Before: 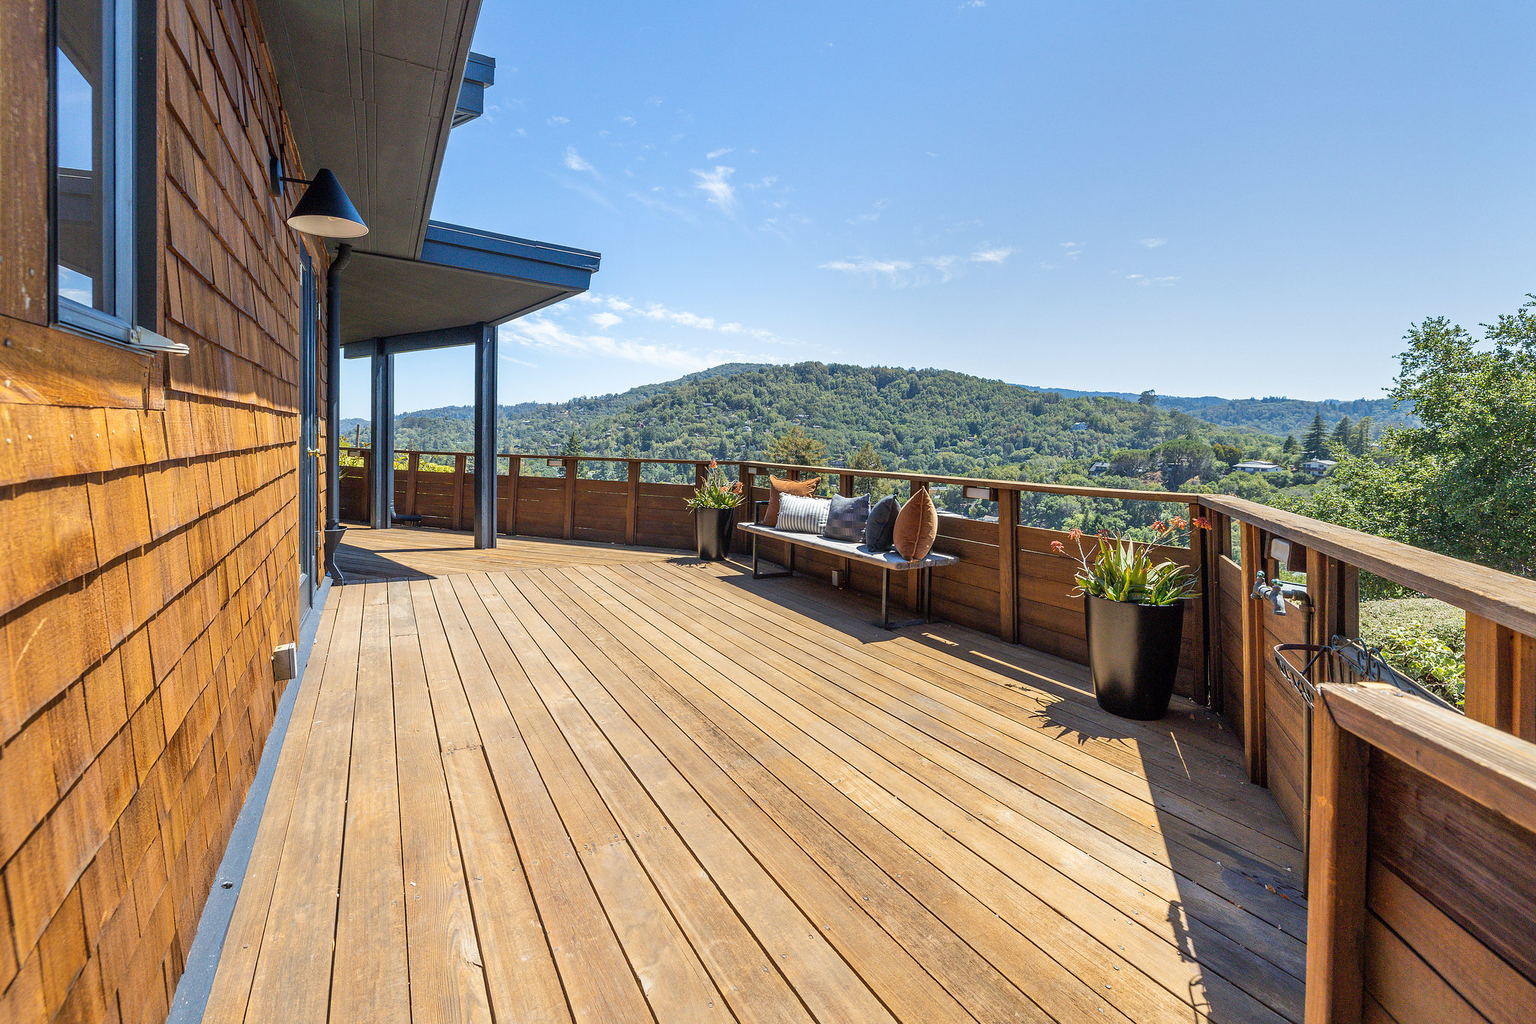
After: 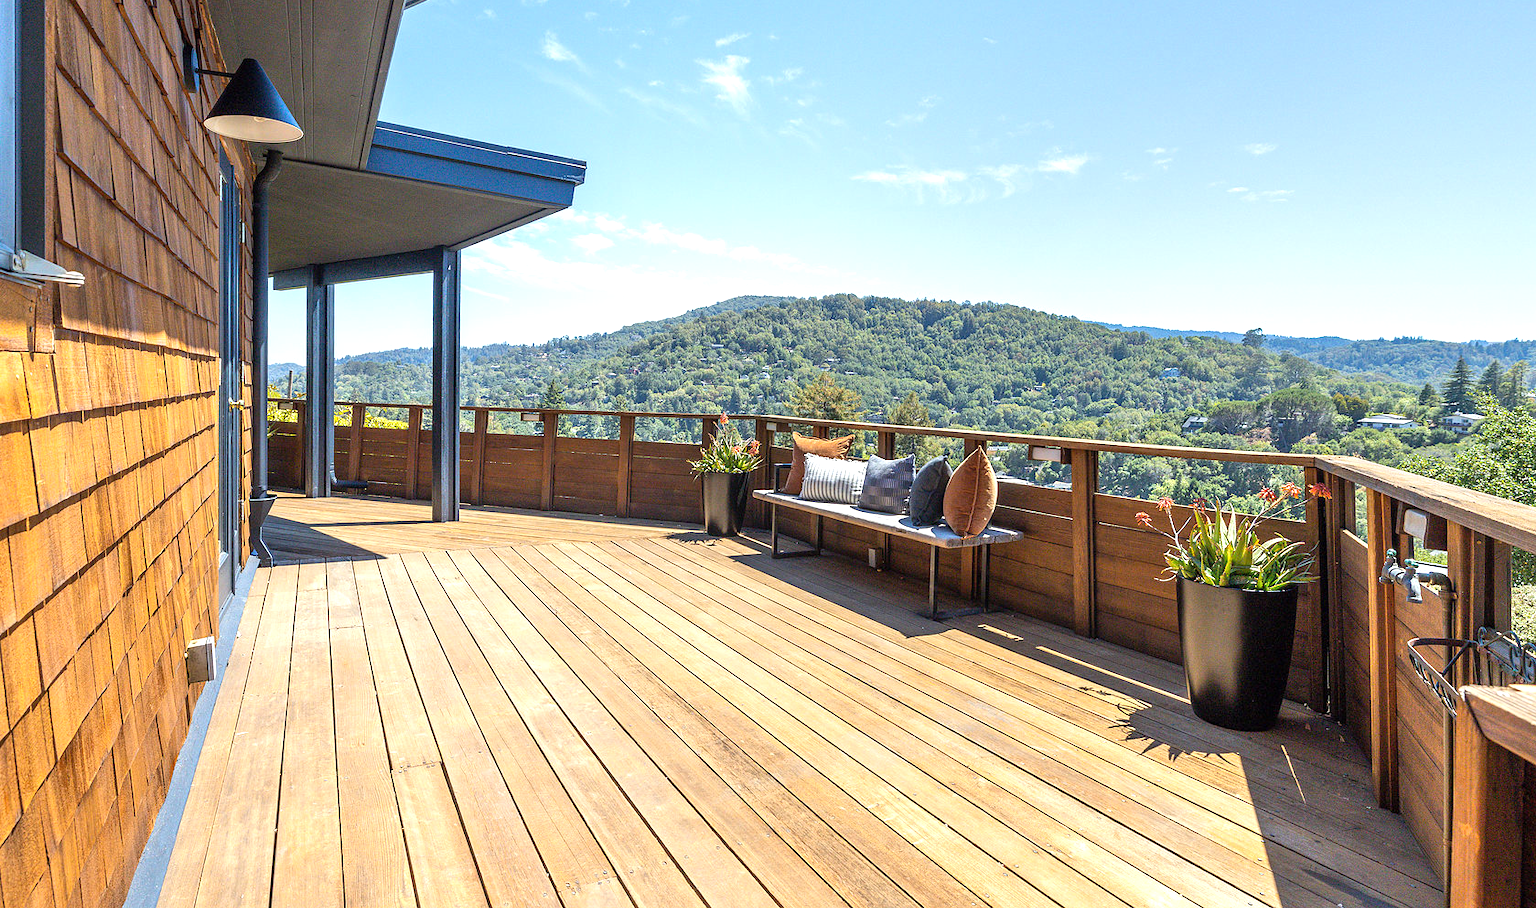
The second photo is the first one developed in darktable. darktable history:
crop: left 7.856%, top 11.836%, right 10.12%, bottom 15.387%
exposure: exposure 0.564 EV, compensate highlight preservation false
